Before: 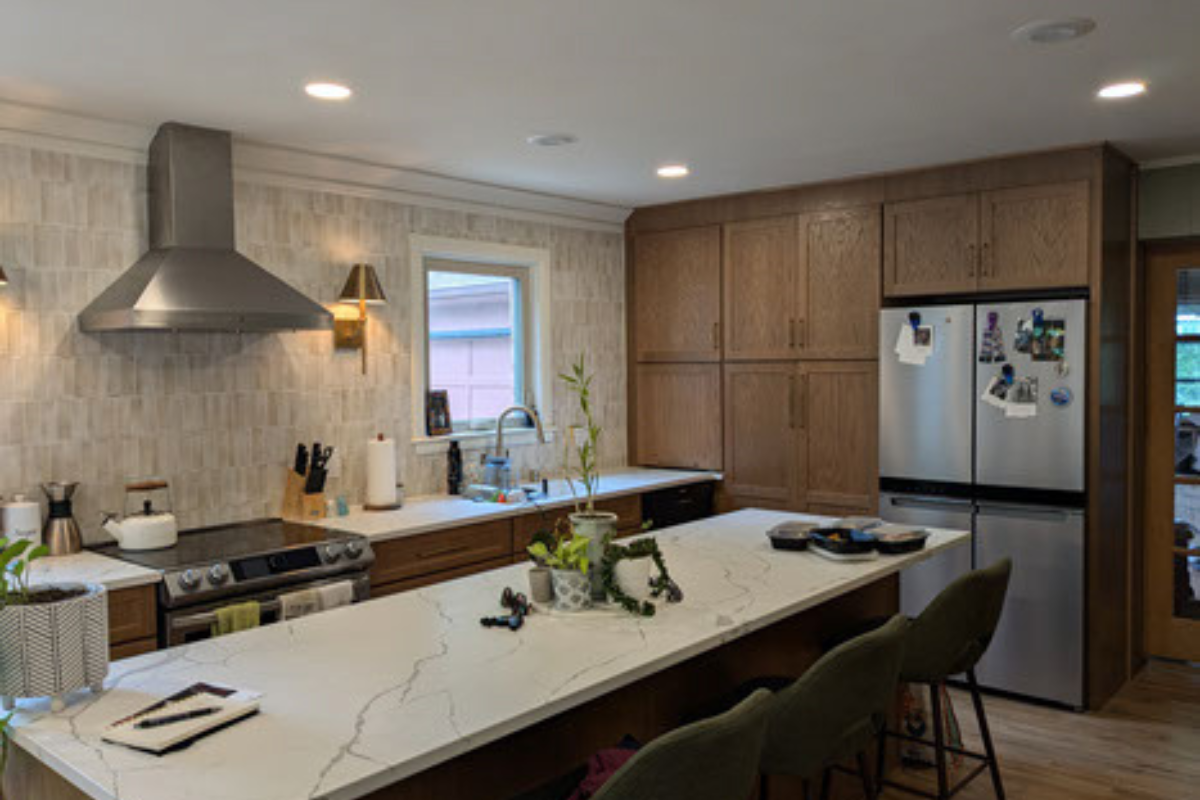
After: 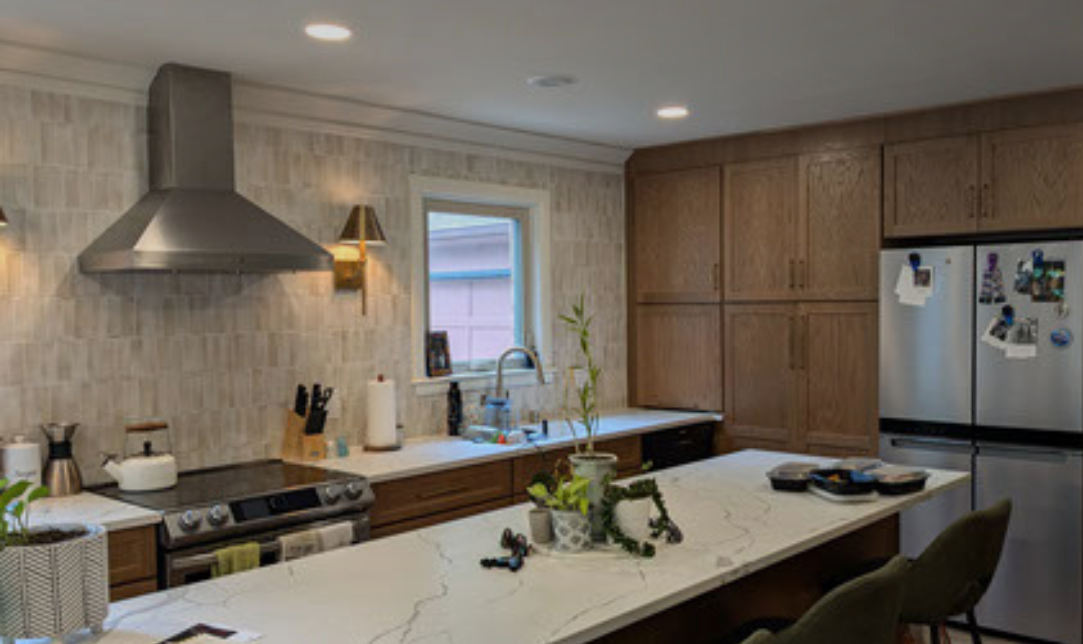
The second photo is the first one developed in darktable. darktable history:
graduated density: on, module defaults
crop: top 7.49%, right 9.717%, bottom 11.943%
